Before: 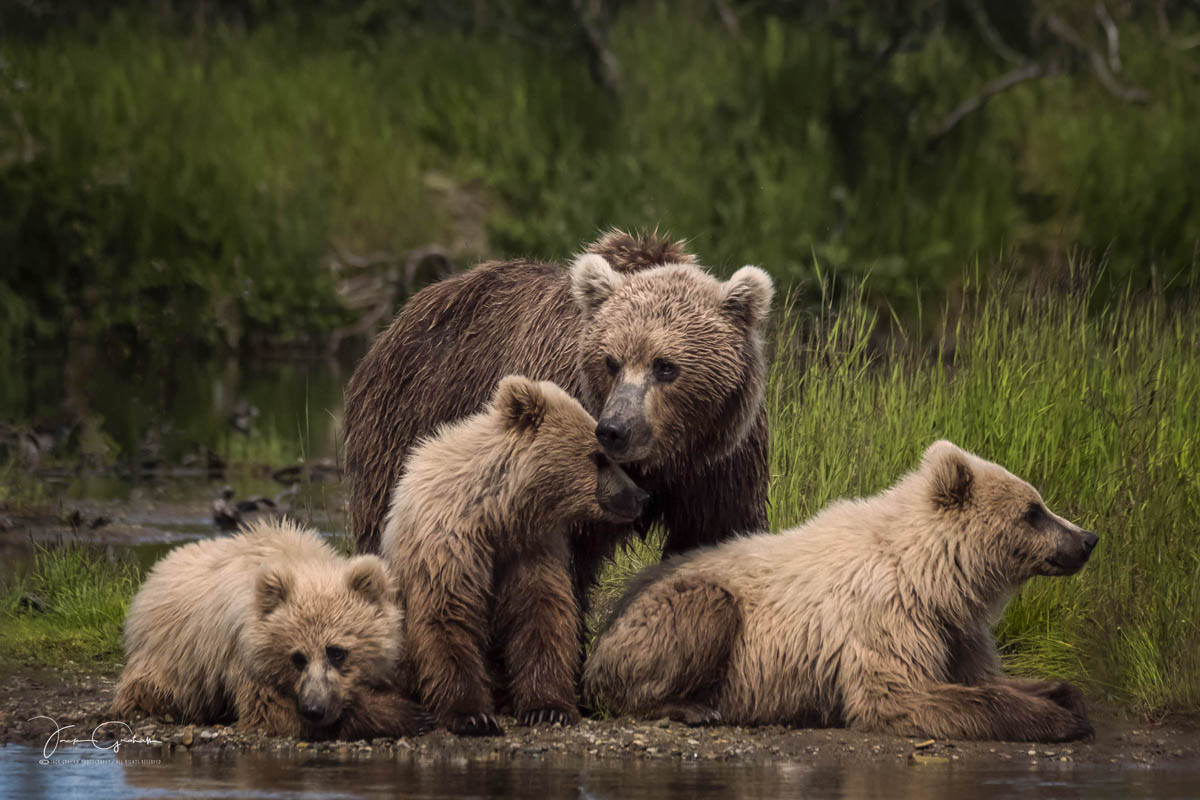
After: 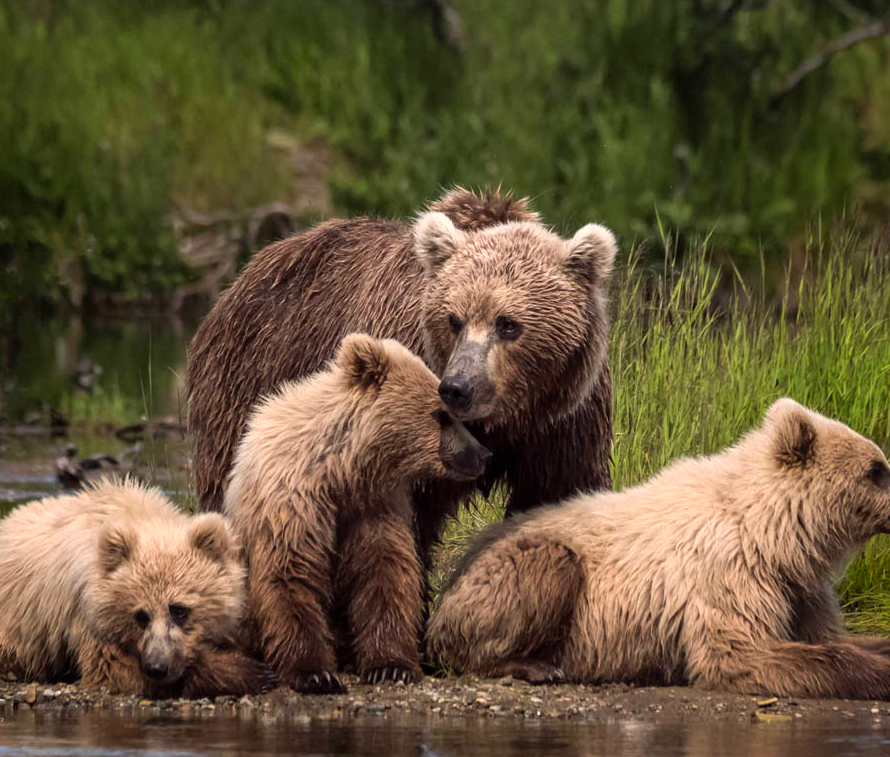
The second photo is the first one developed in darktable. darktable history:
crop and rotate: left 13.15%, top 5.251%, right 12.609%
shadows and highlights: shadows 20.55, highlights -20.99, soften with gaussian
exposure: black level correction 0, exposure 0.7 EV, compensate exposure bias true, compensate highlight preservation false
